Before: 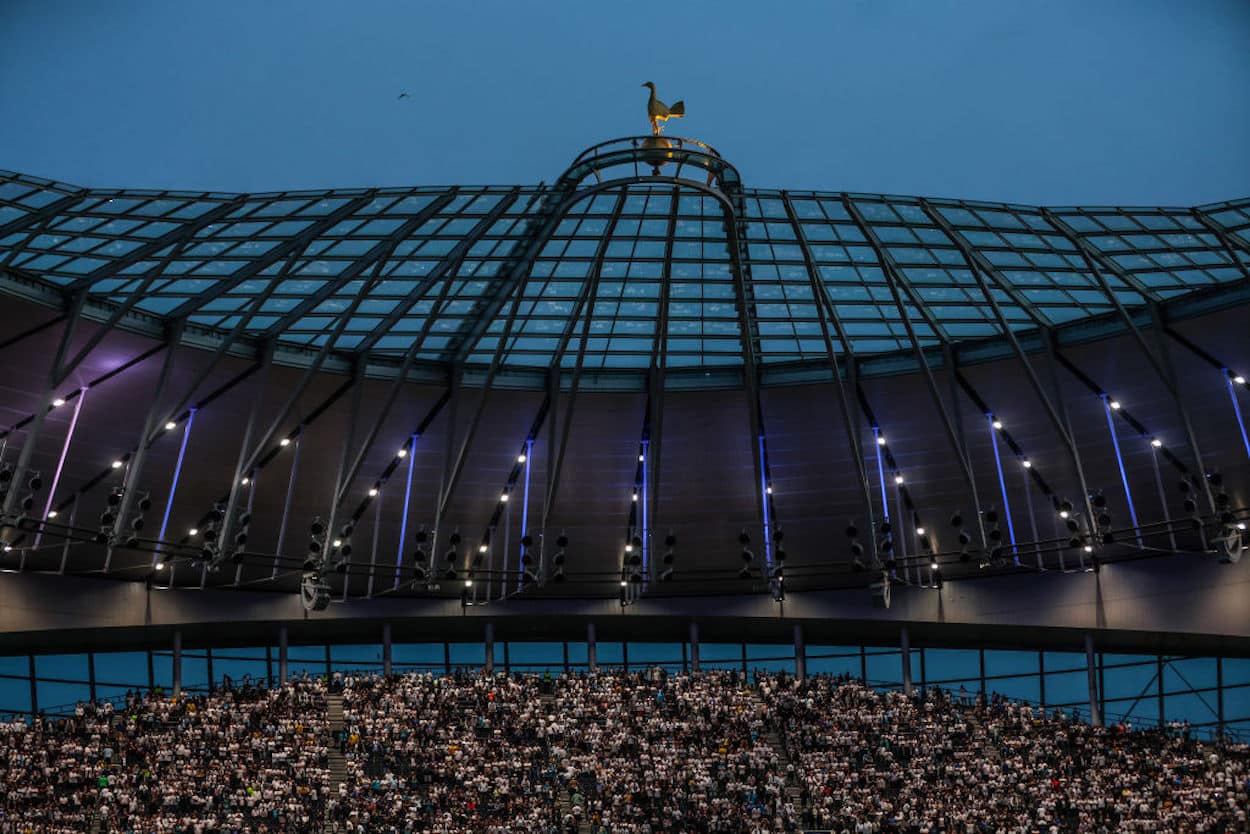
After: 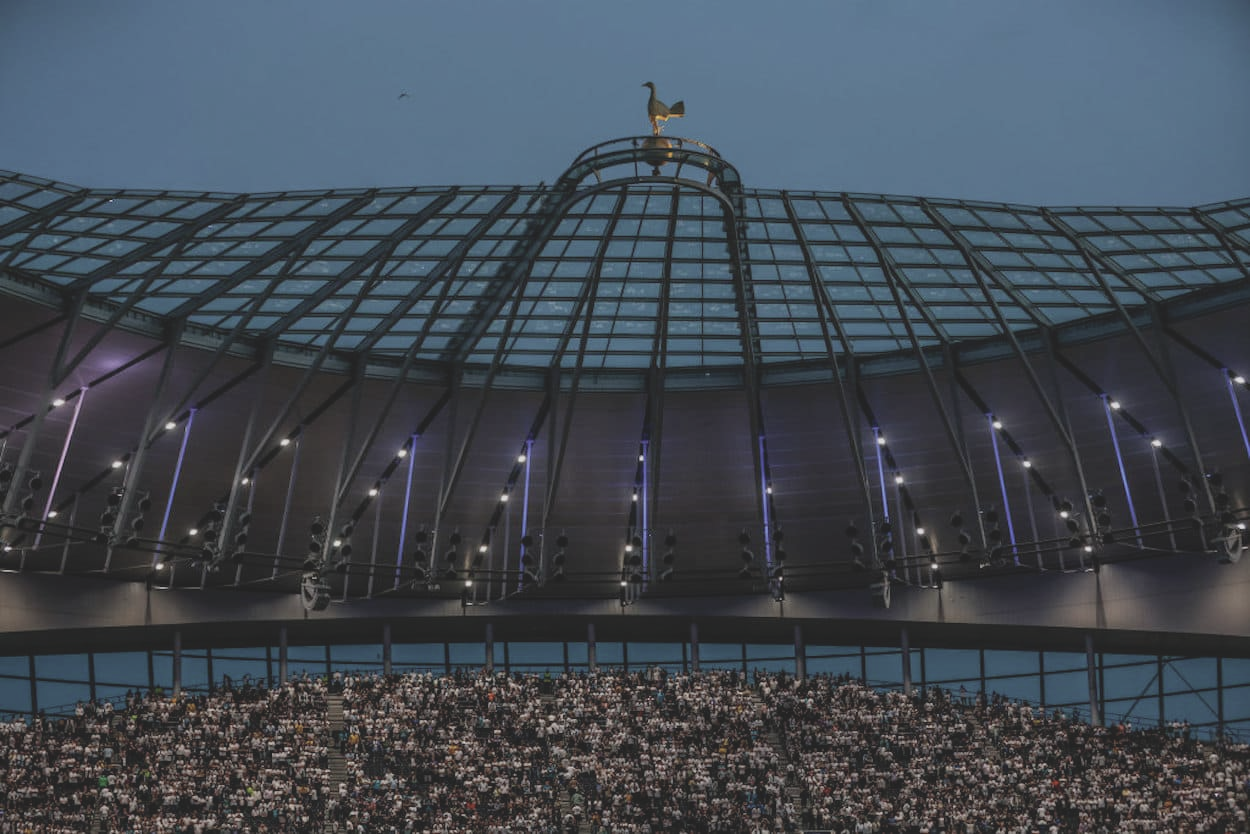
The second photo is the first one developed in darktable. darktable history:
contrast brightness saturation: contrast -0.263, saturation -0.438
